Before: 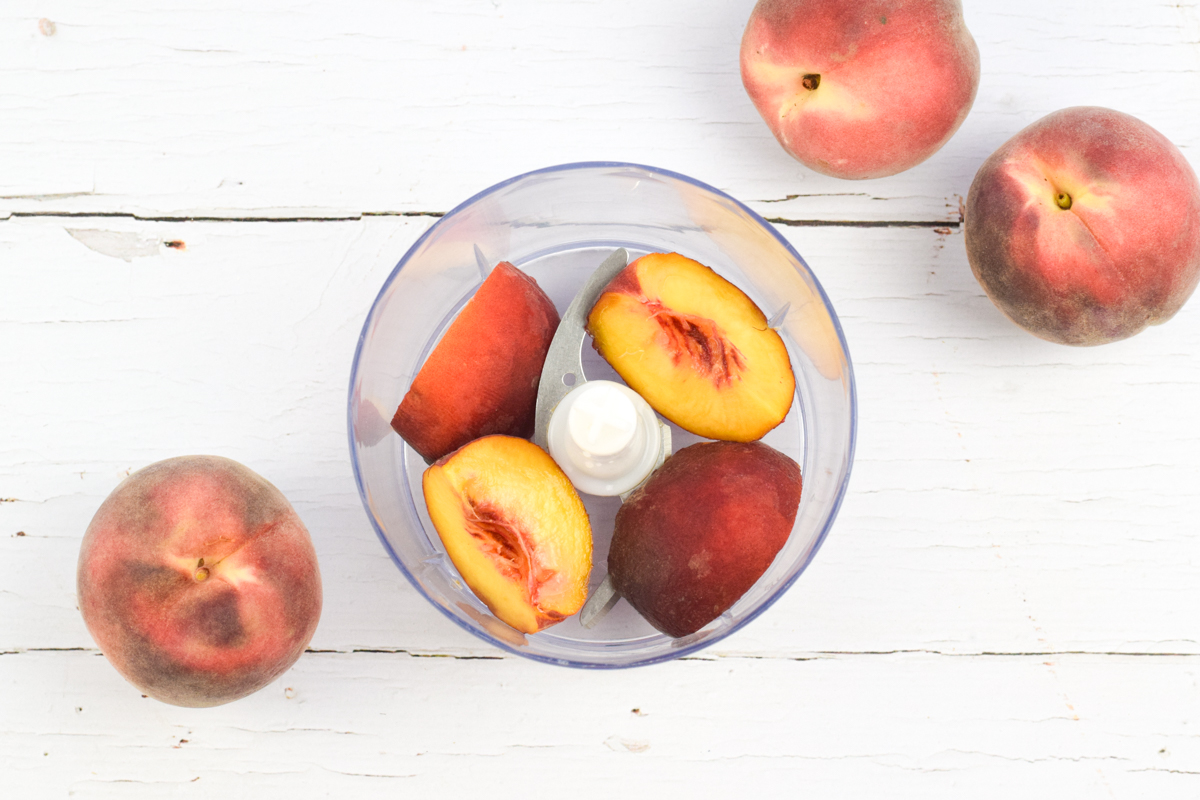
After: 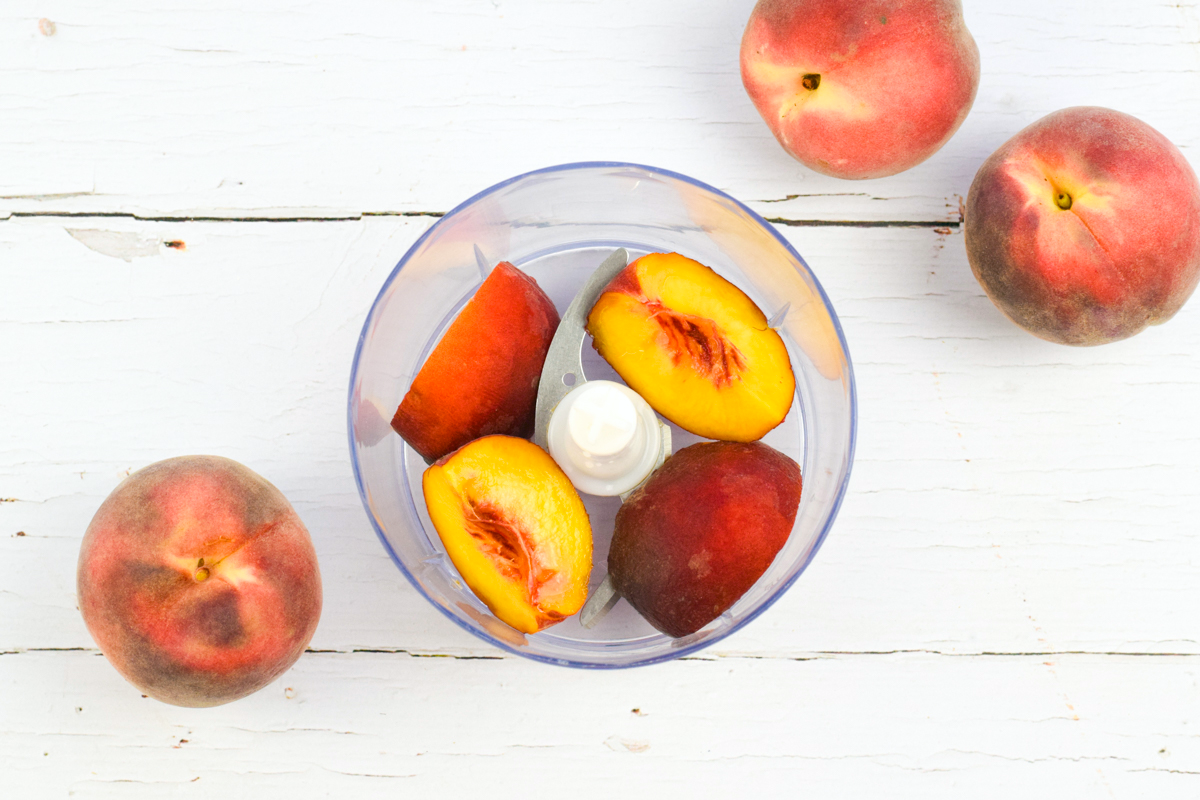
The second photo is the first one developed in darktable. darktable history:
color balance rgb: global offset › luminance -0.349%, global offset › chroma 0.117%, global offset › hue 167.24°, perceptual saturation grading › global saturation 24.886%, global vibrance 14.485%
